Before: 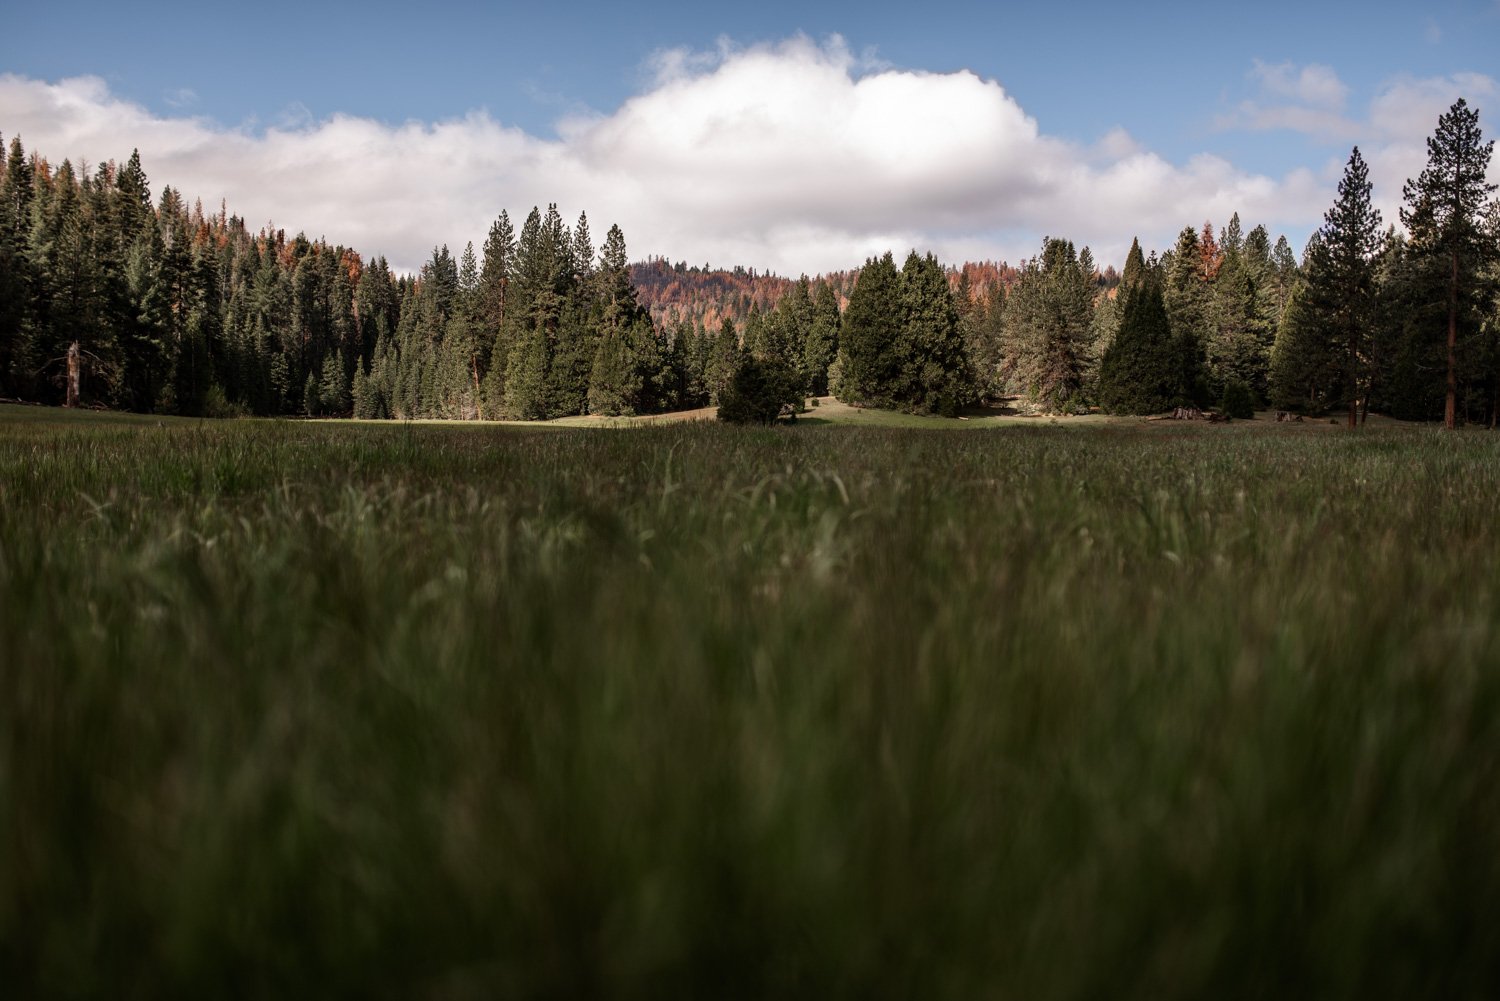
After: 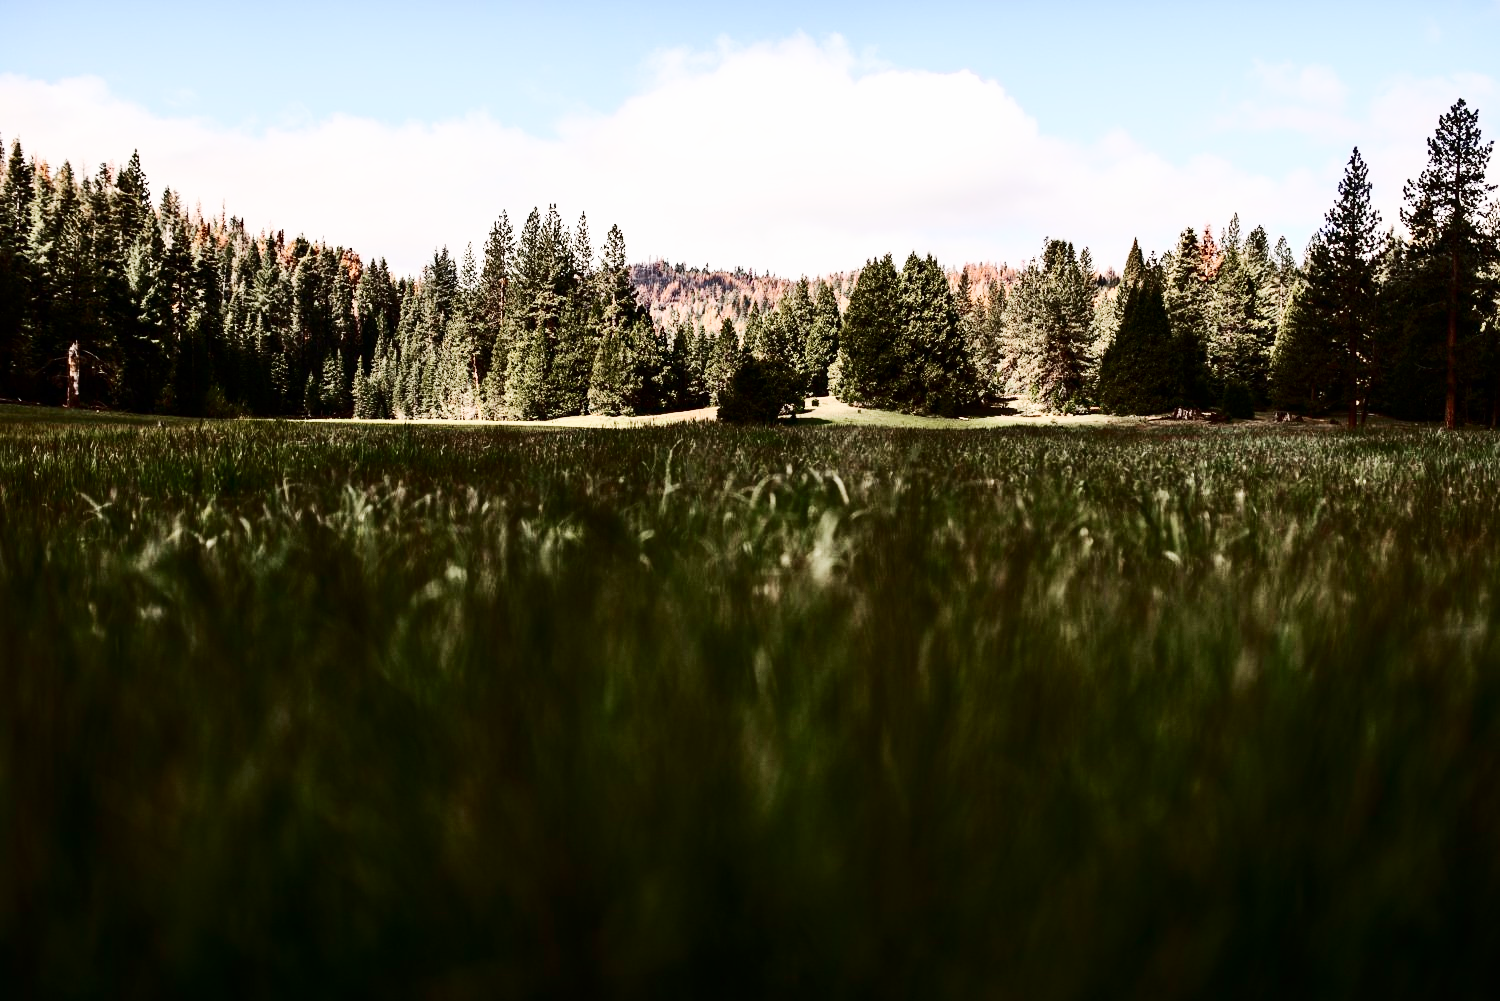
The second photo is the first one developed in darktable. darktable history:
contrast brightness saturation: contrast 0.515, saturation -0.098
base curve: curves: ch0 [(0, 0) (0.025, 0.046) (0.112, 0.277) (0.467, 0.74) (0.814, 0.929) (1, 0.942)], preserve colors none
